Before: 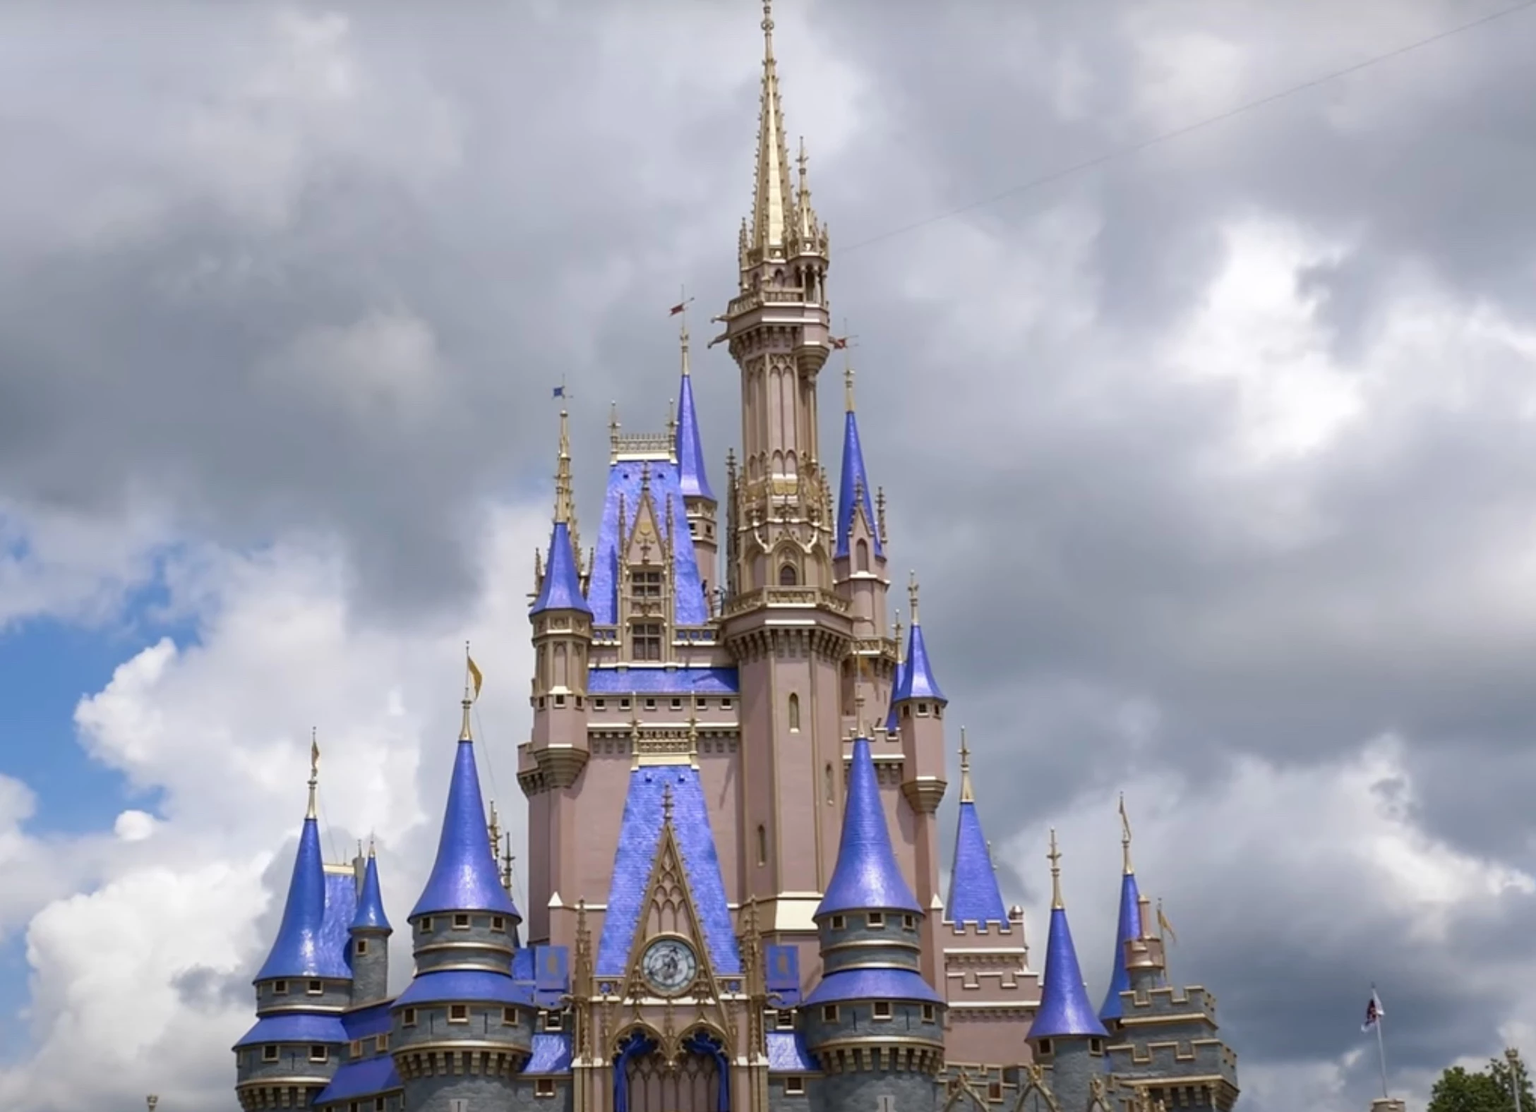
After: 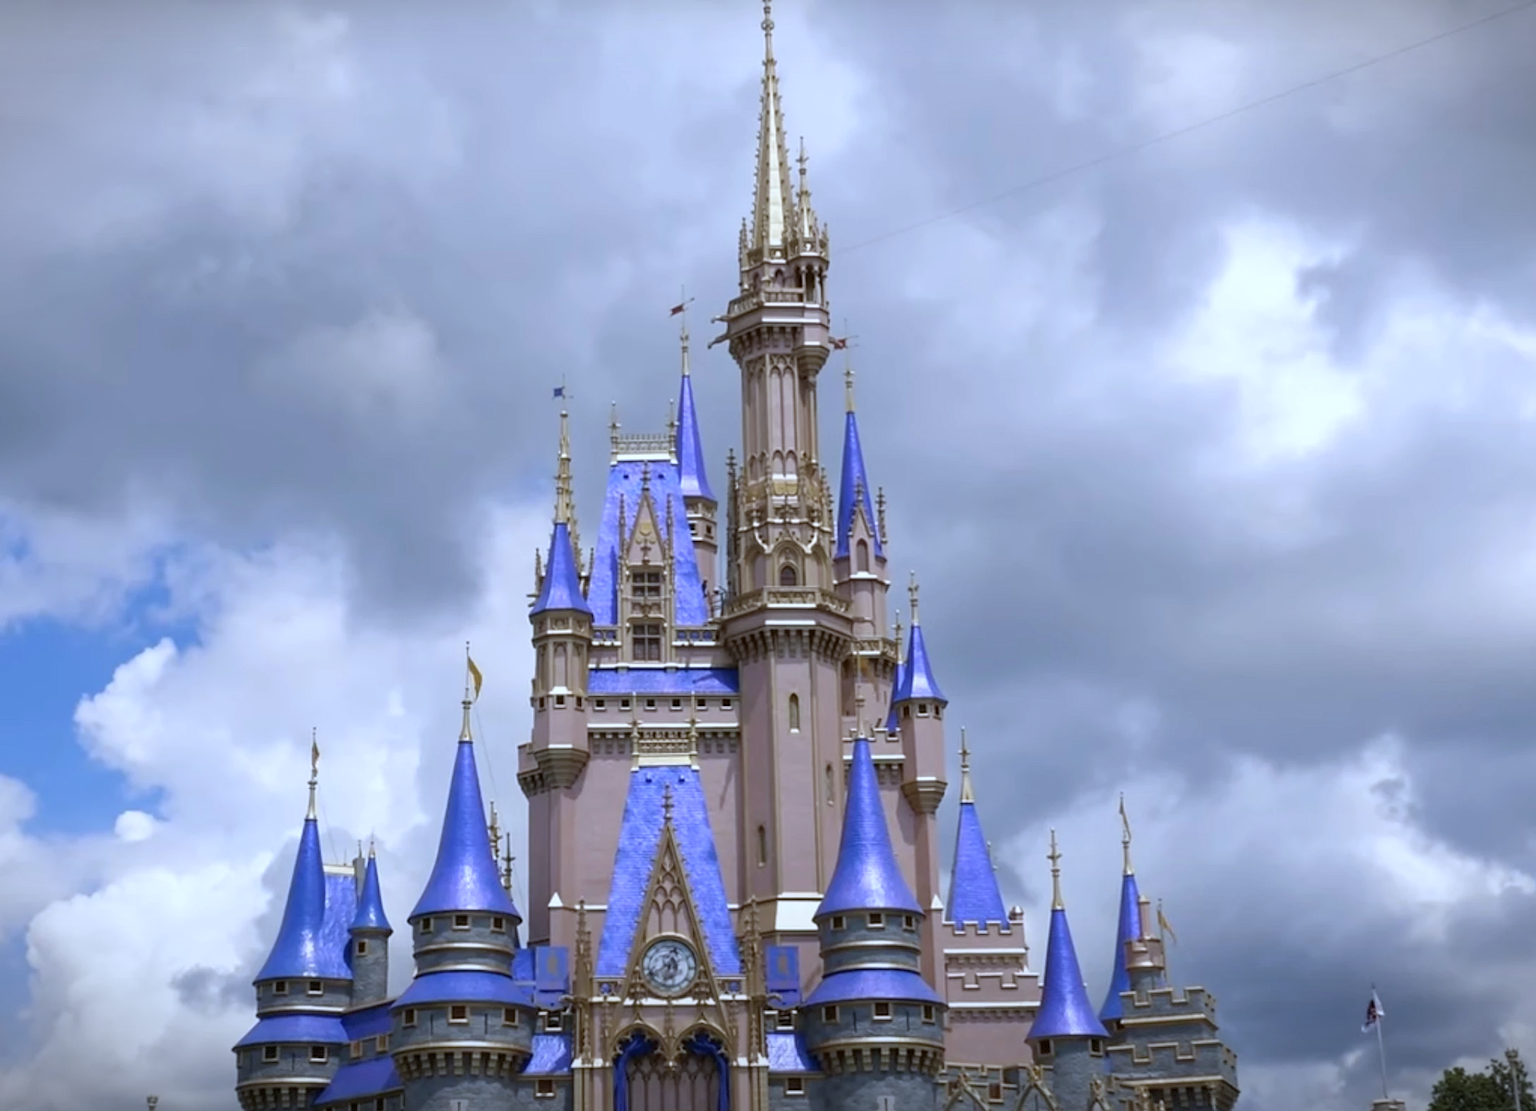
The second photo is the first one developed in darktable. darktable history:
vignetting: fall-off start 100%, brightness -0.406, saturation -0.3, width/height ratio 1.324, dithering 8-bit output, unbound false
crop: bottom 0.071%
white balance: red 0.926, green 1.003, blue 1.133
